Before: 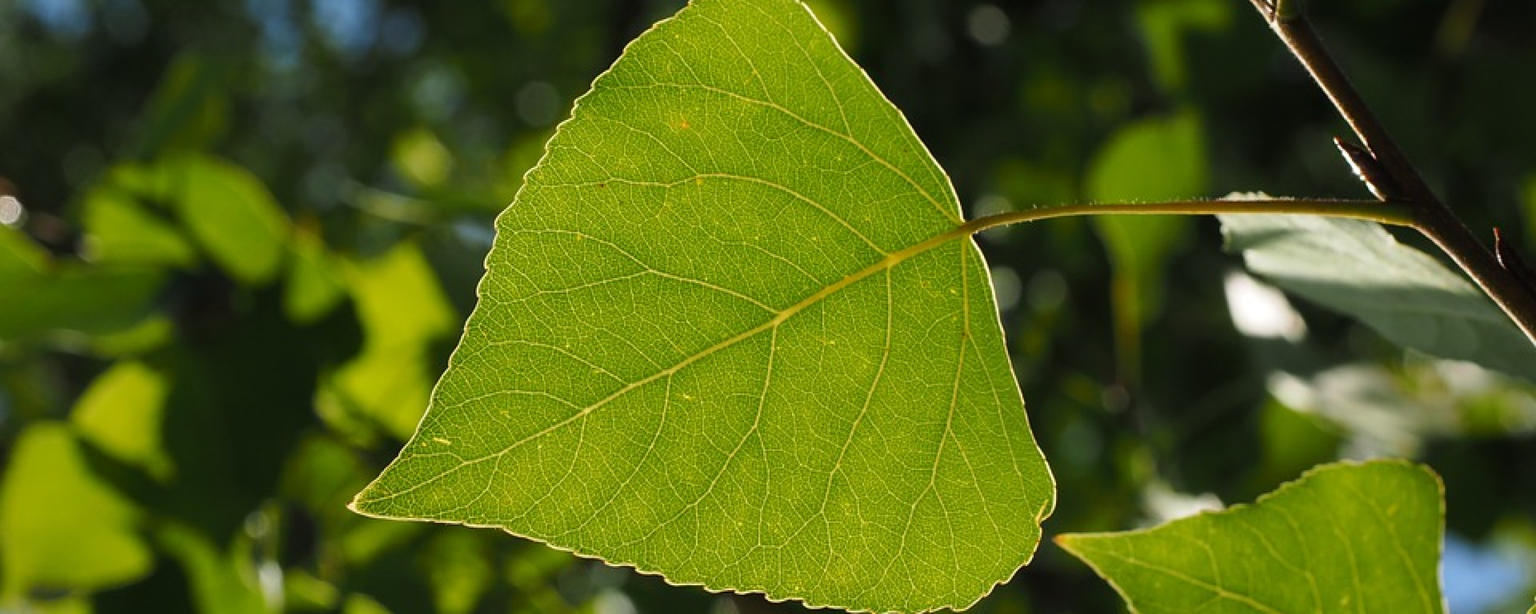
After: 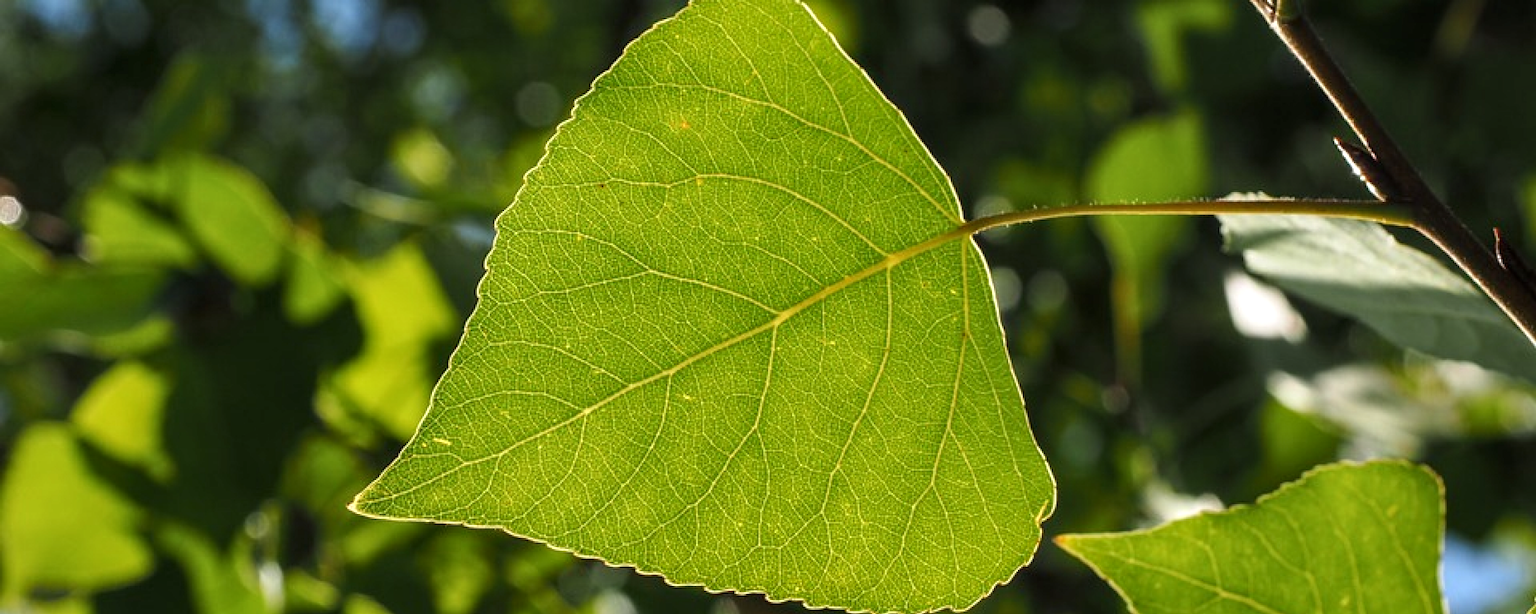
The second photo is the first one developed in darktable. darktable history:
exposure: exposure 0.29 EV, compensate highlight preservation false
local contrast: on, module defaults
